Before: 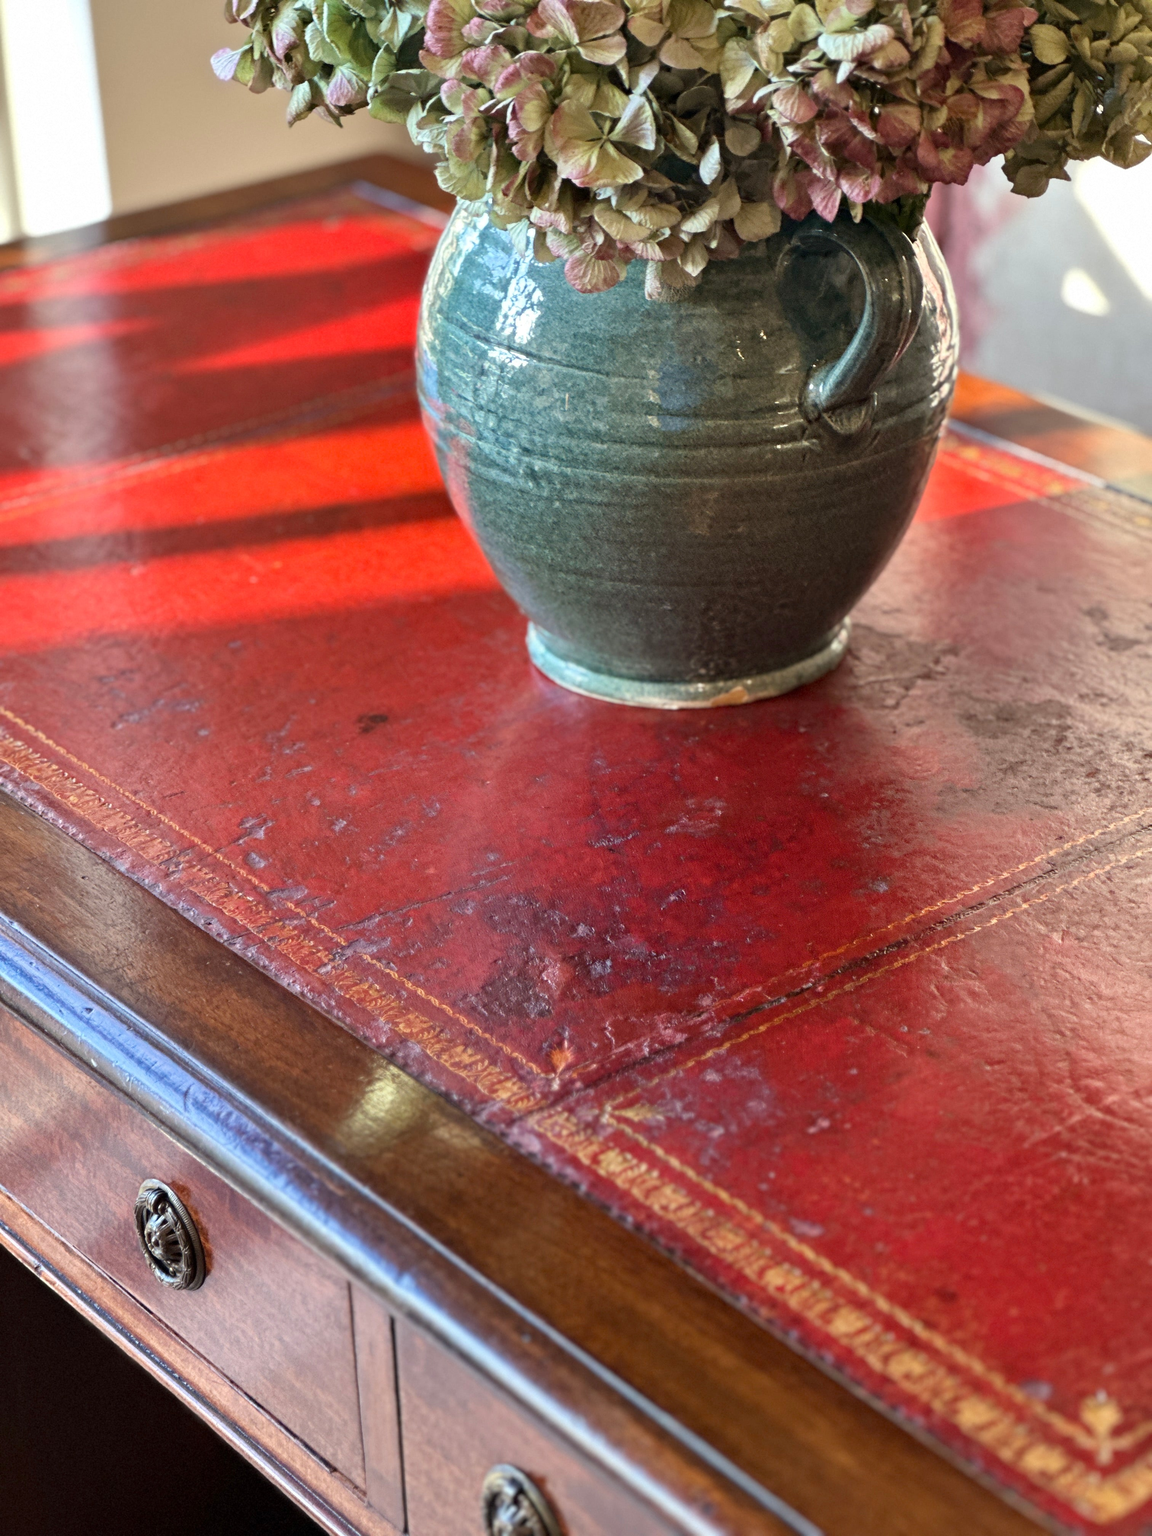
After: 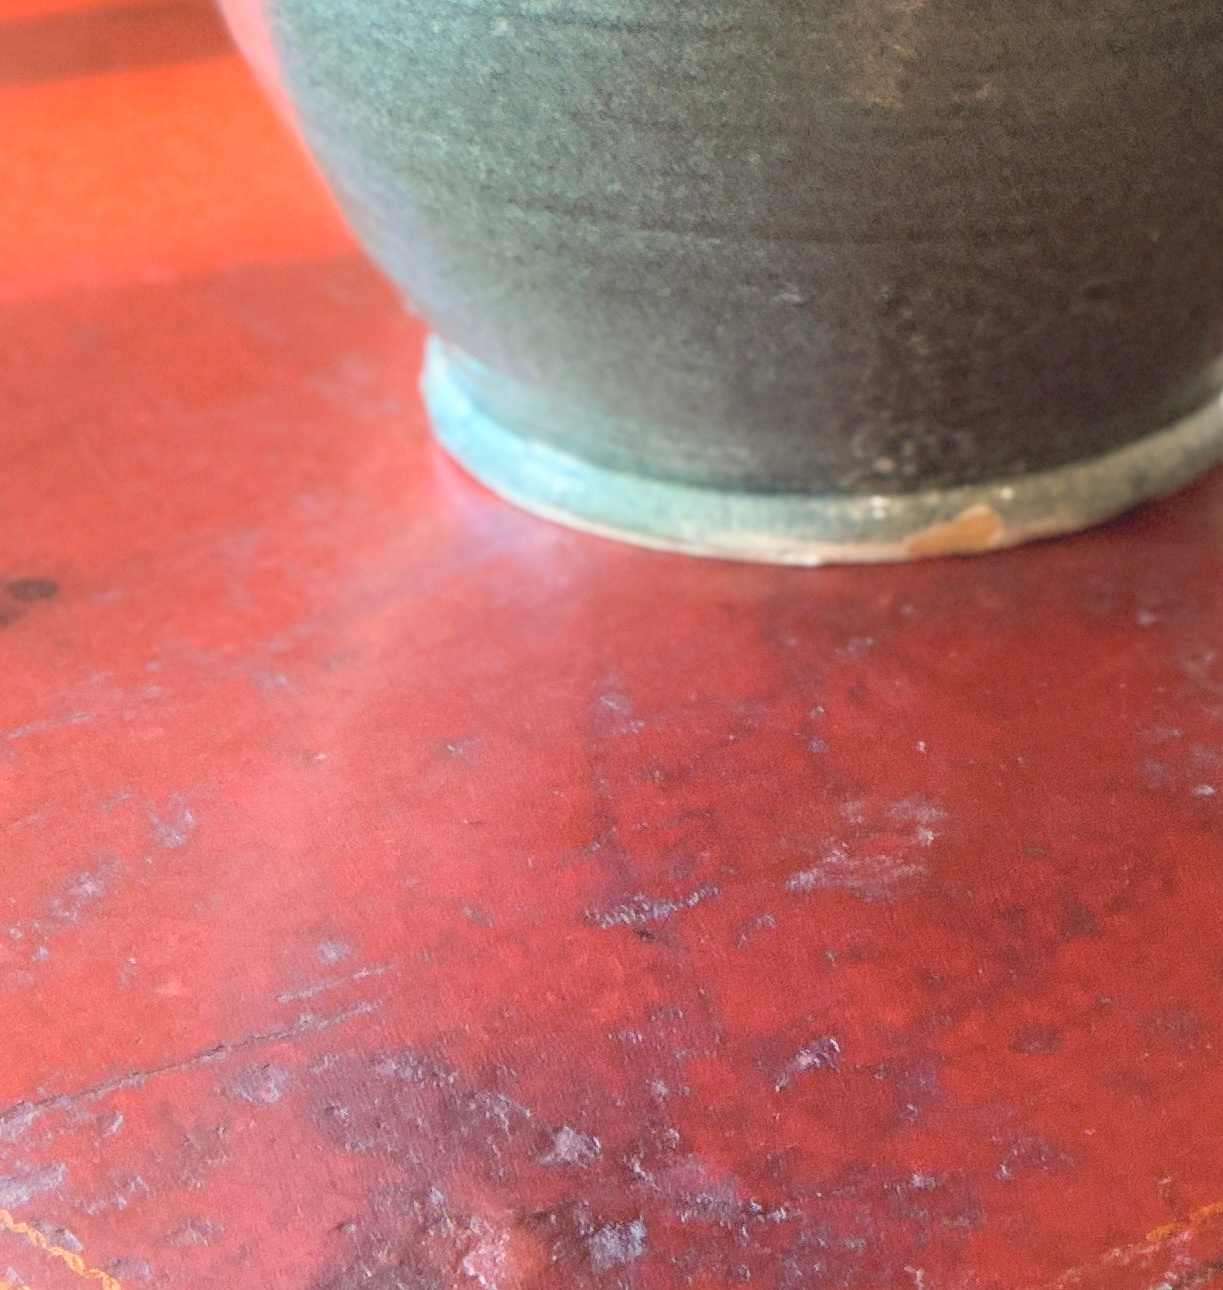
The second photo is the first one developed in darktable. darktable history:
crop: left 31.751%, top 32.172%, right 27.8%, bottom 35.83%
contrast brightness saturation: brightness 0.28
contrast equalizer: y [[0.5, 0.488, 0.462, 0.461, 0.491, 0.5], [0.5 ×6], [0.5 ×6], [0 ×6], [0 ×6]]
shadows and highlights: shadows -54.3, highlights 86.09, soften with gaussian
